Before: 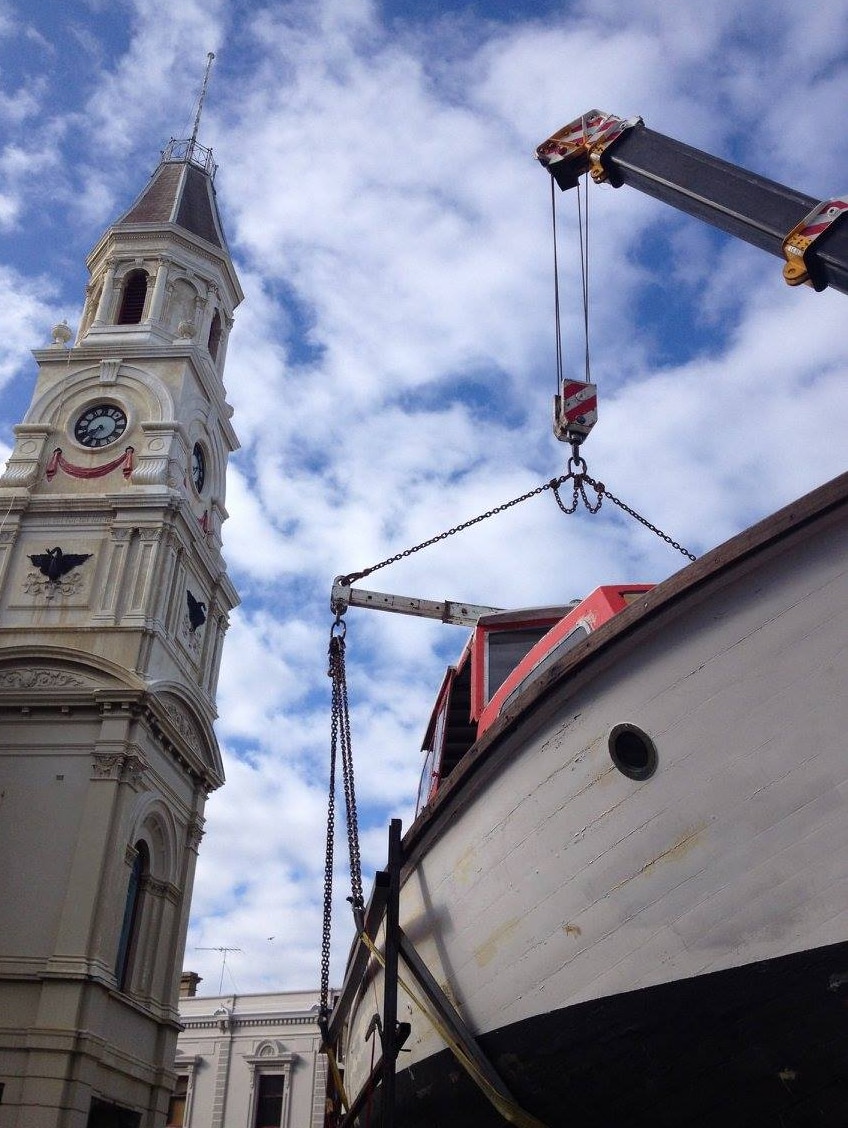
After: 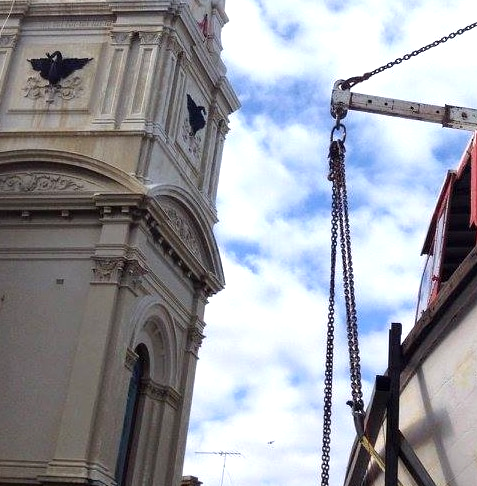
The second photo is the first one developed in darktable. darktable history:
exposure: black level correction 0.001, exposure 0.498 EV, compensate highlight preservation false
crop: top 44.015%, right 43.723%, bottom 12.833%
tone equalizer: on, module defaults
